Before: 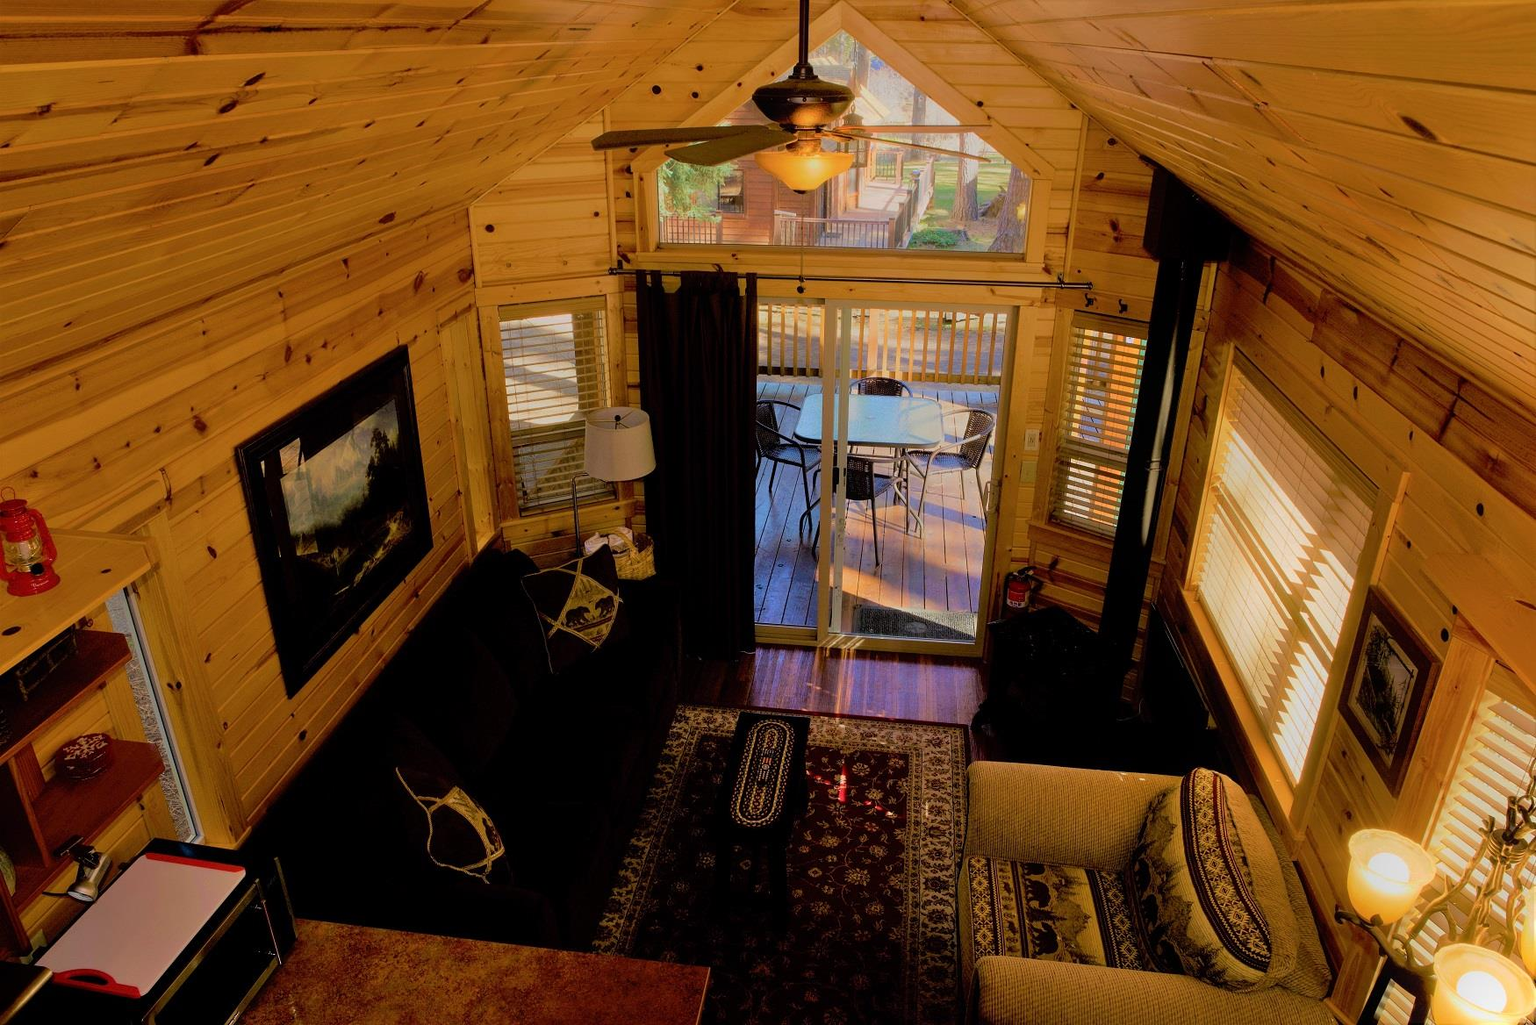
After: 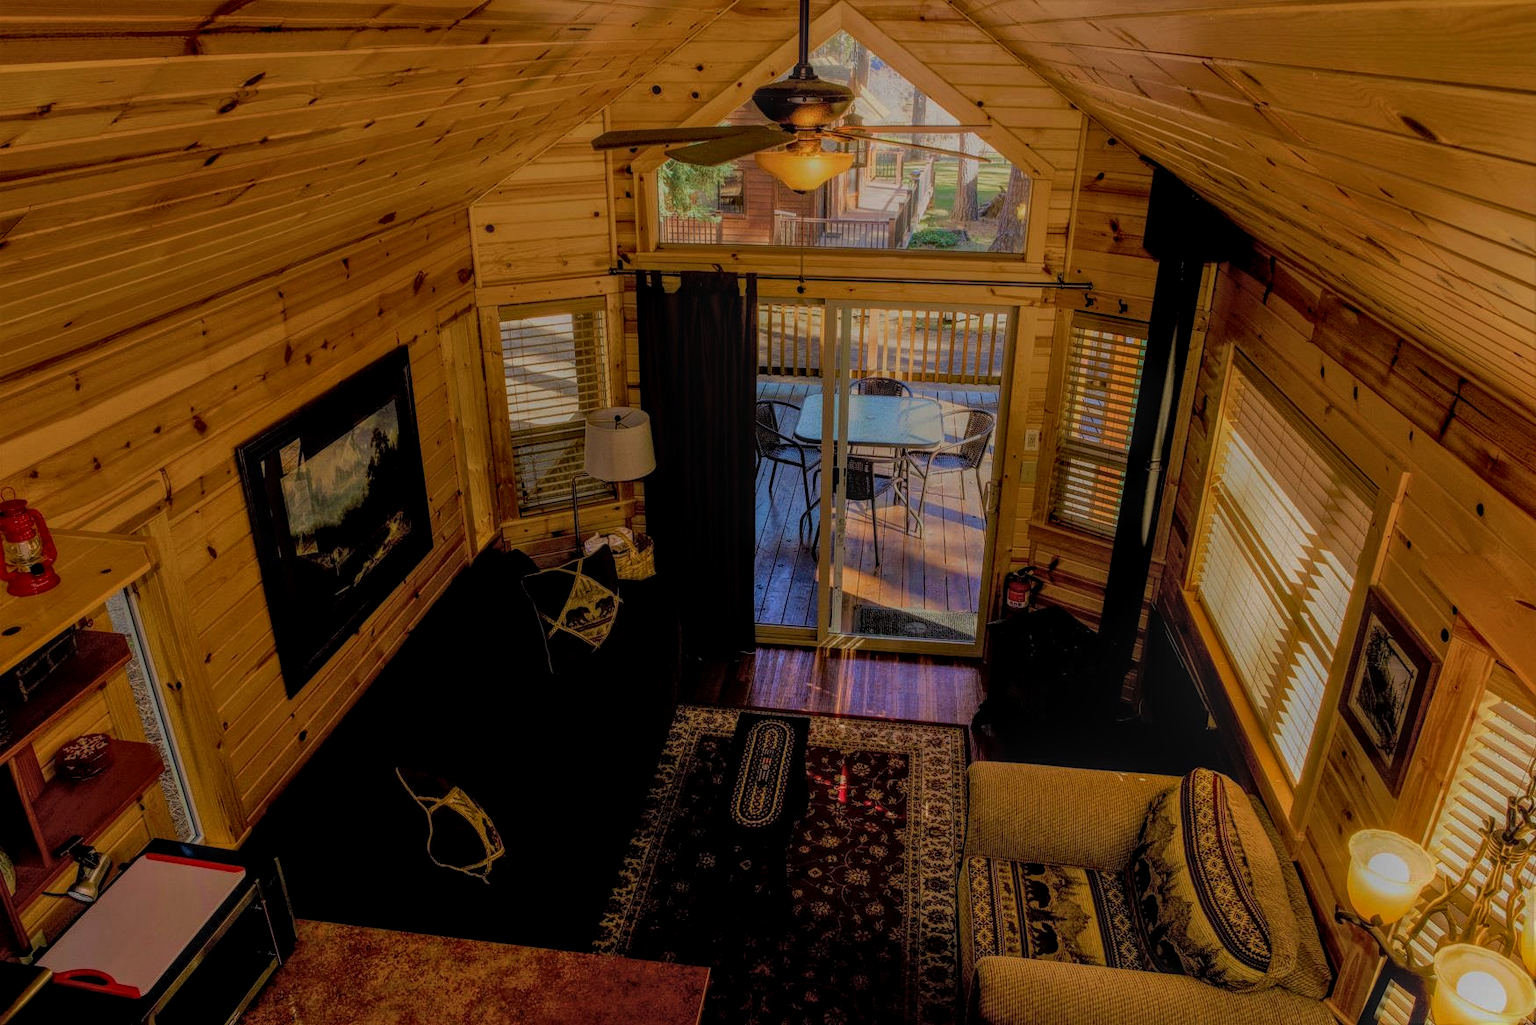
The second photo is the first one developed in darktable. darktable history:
graduated density: rotation 5.63°, offset 76.9
local contrast: highlights 20%, shadows 30%, detail 200%, midtone range 0.2
